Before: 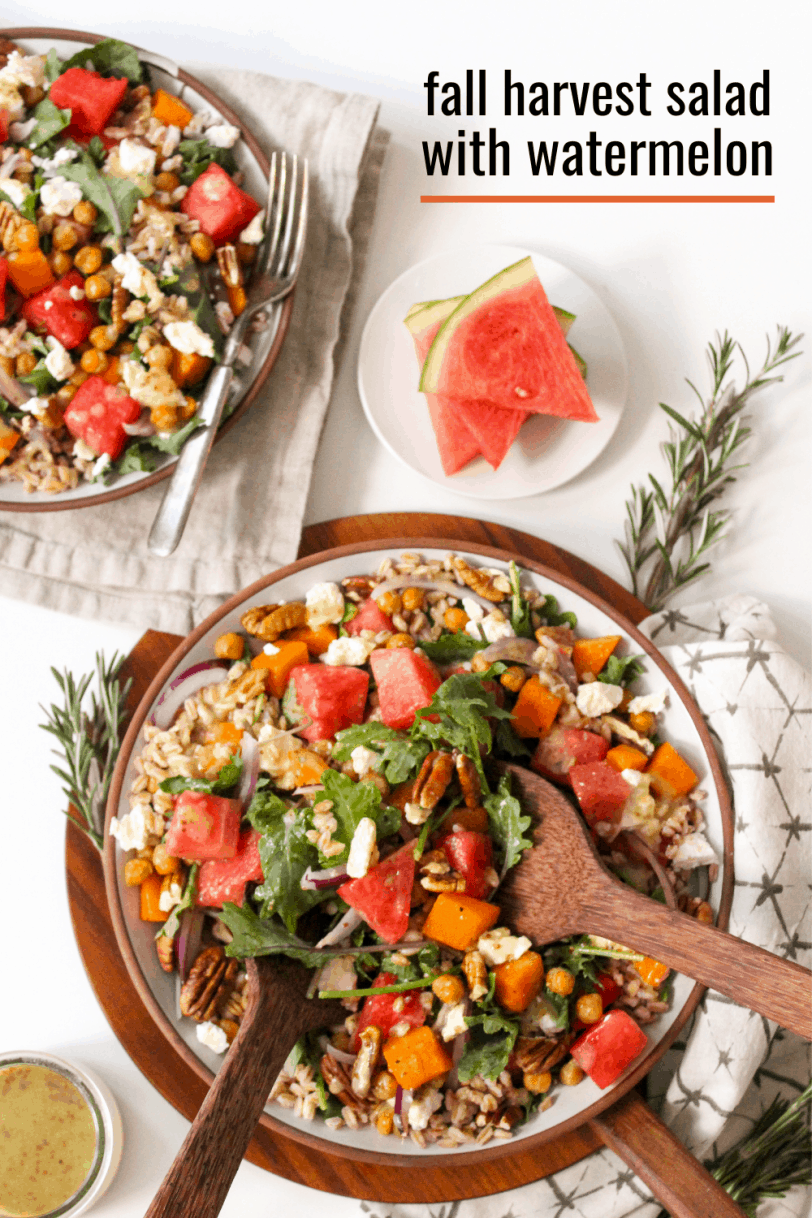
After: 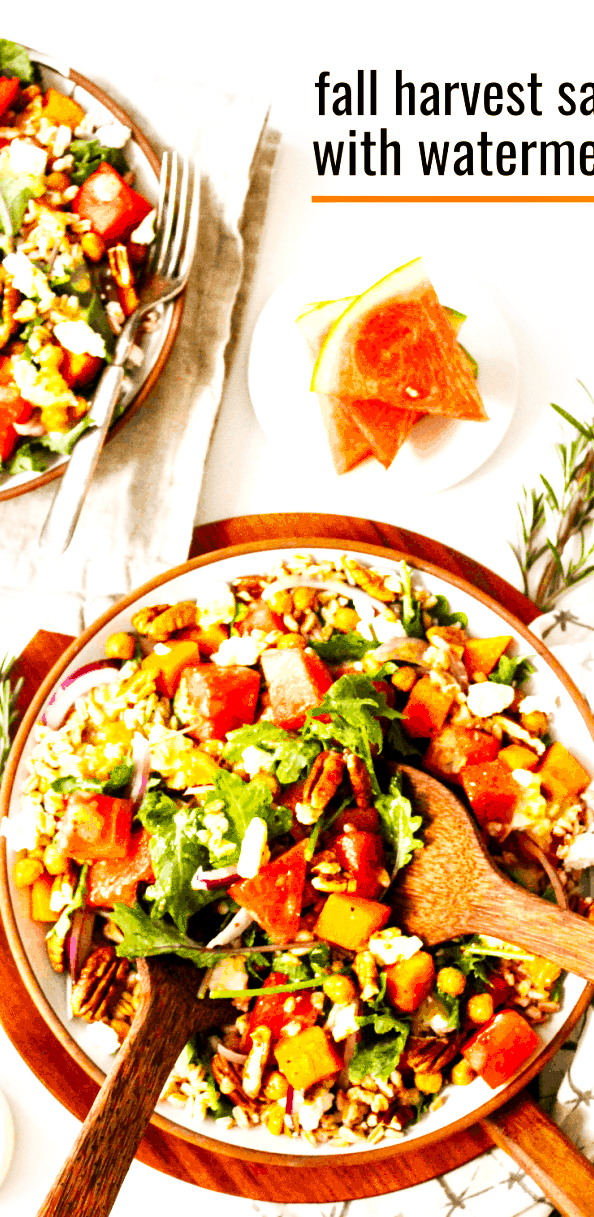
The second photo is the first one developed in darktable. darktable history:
base curve: curves: ch0 [(0, 0) (0.007, 0.004) (0.027, 0.03) (0.046, 0.07) (0.207, 0.54) (0.442, 0.872) (0.673, 0.972) (1, 1)], preserve colors none
color balance rgb: perceptual saturation grading › global saturation 30%, global vibrance 20%
crop: left 13.443%, right 13.31%
local contrast: mode bilateral grid, contrast 25, coarseness 47, detail 151%, midtone range 0.2
